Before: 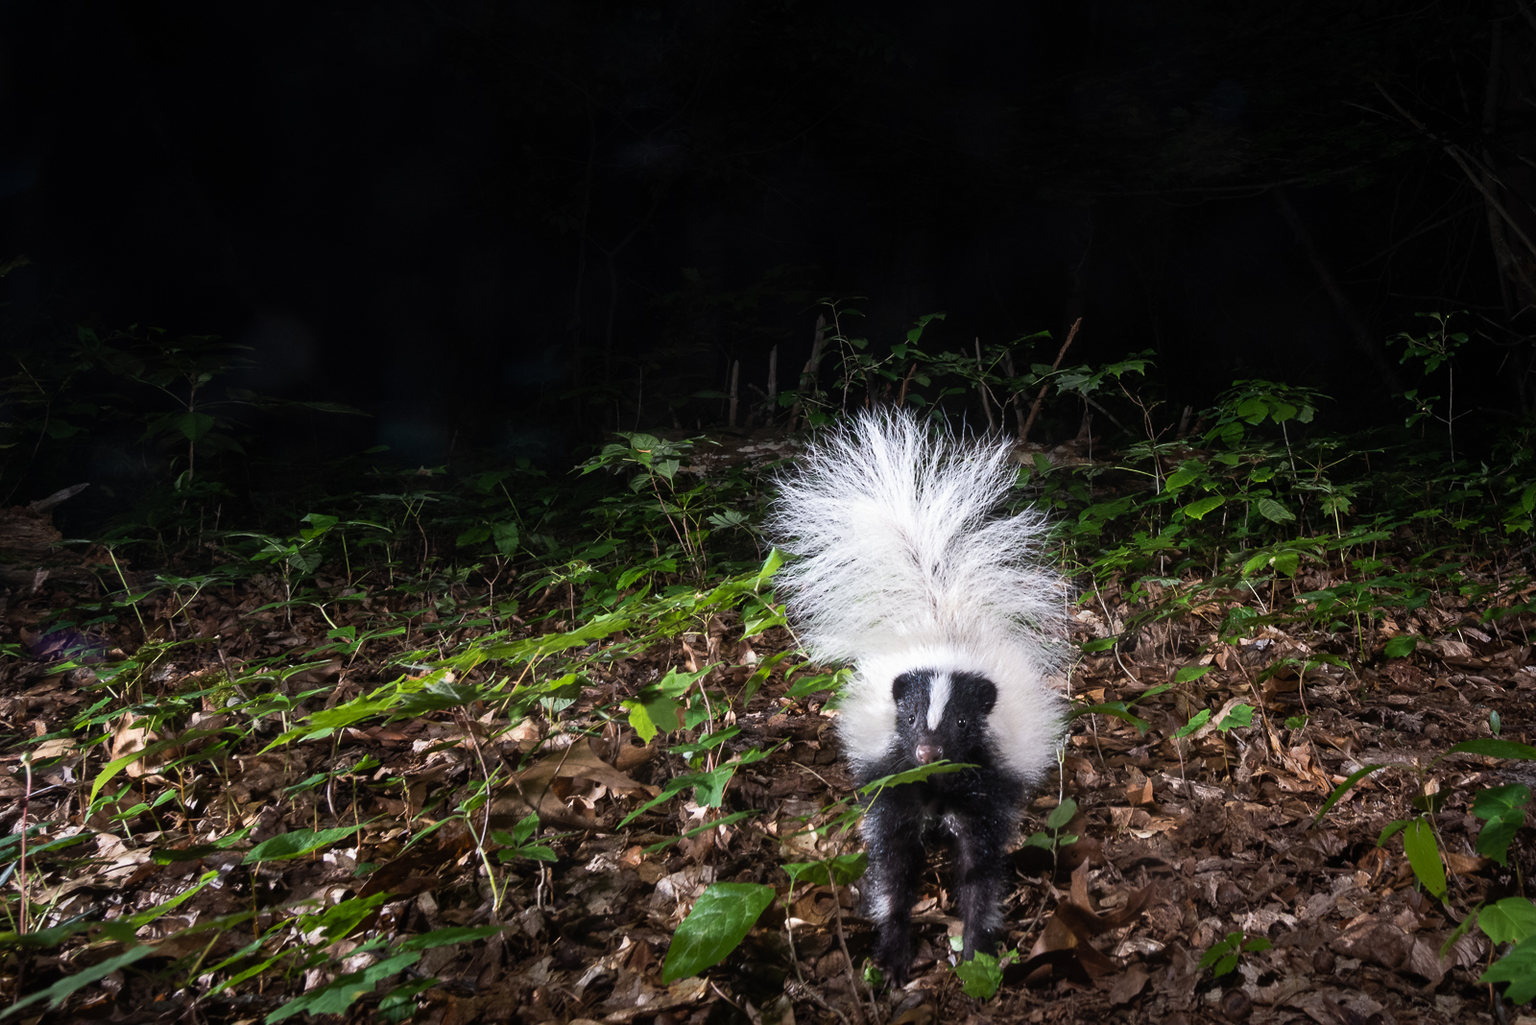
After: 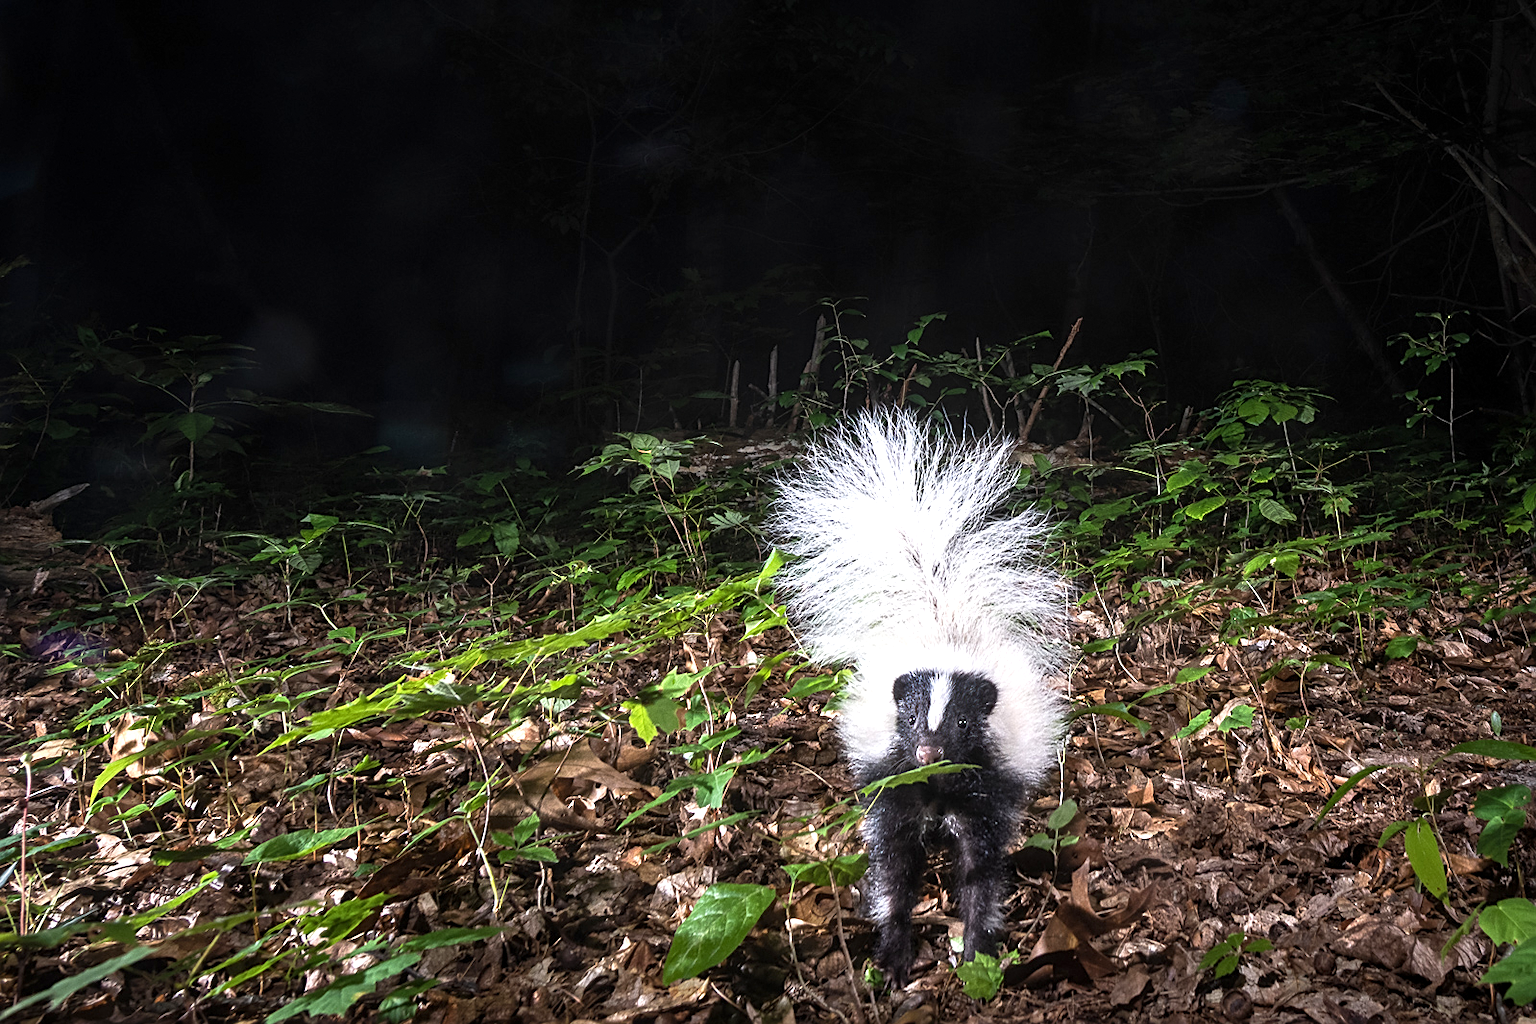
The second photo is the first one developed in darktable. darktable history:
crop: top 0.05%, bottom 0.098%
exposure: black level correction 0, exposure 0.7 EV, compensate exposure bias true, compensate highlight preservation false
grain: coarseness 0.81 ISO, strength 1.34%, mid-tones bias 0%
sharpen: on, module defaults
local contrast: on, module defaults
